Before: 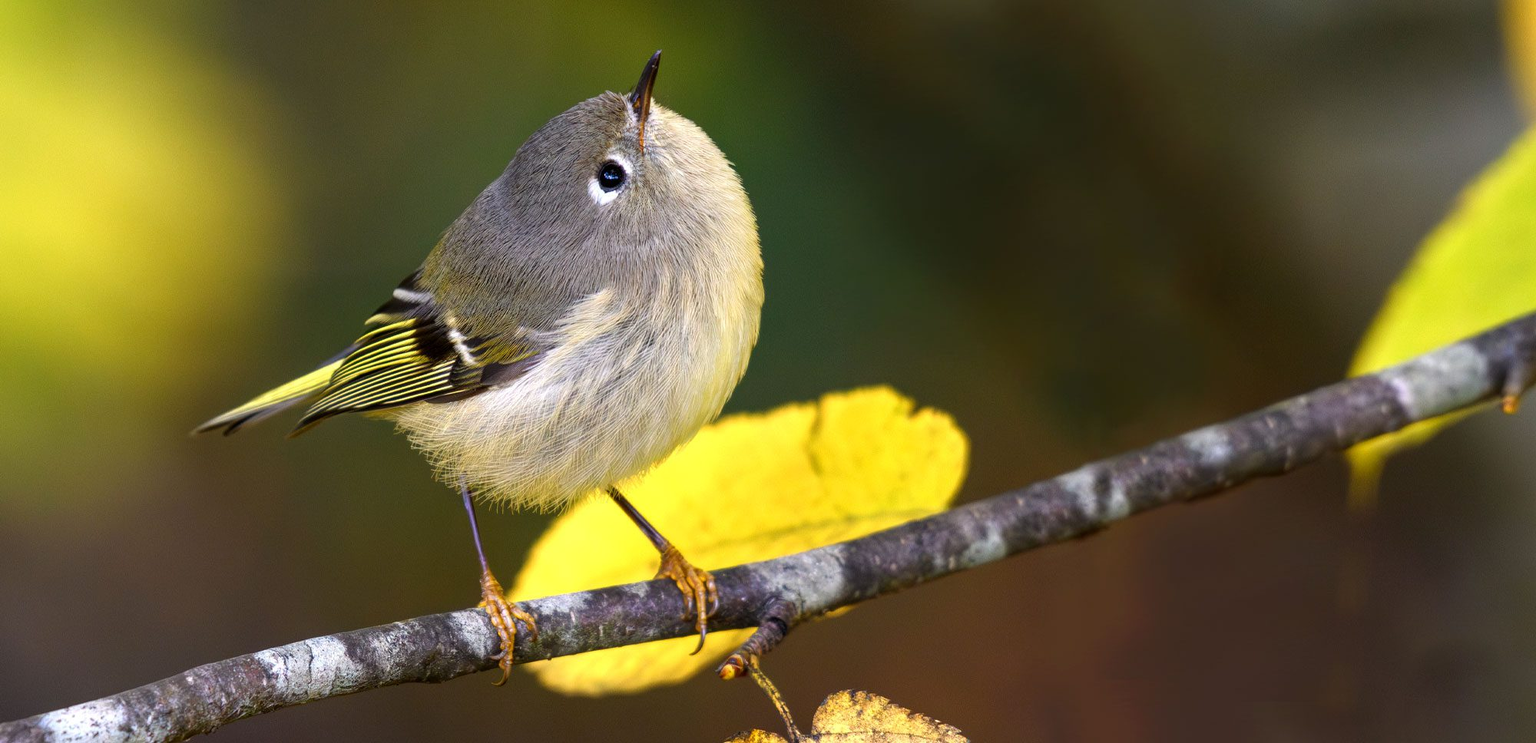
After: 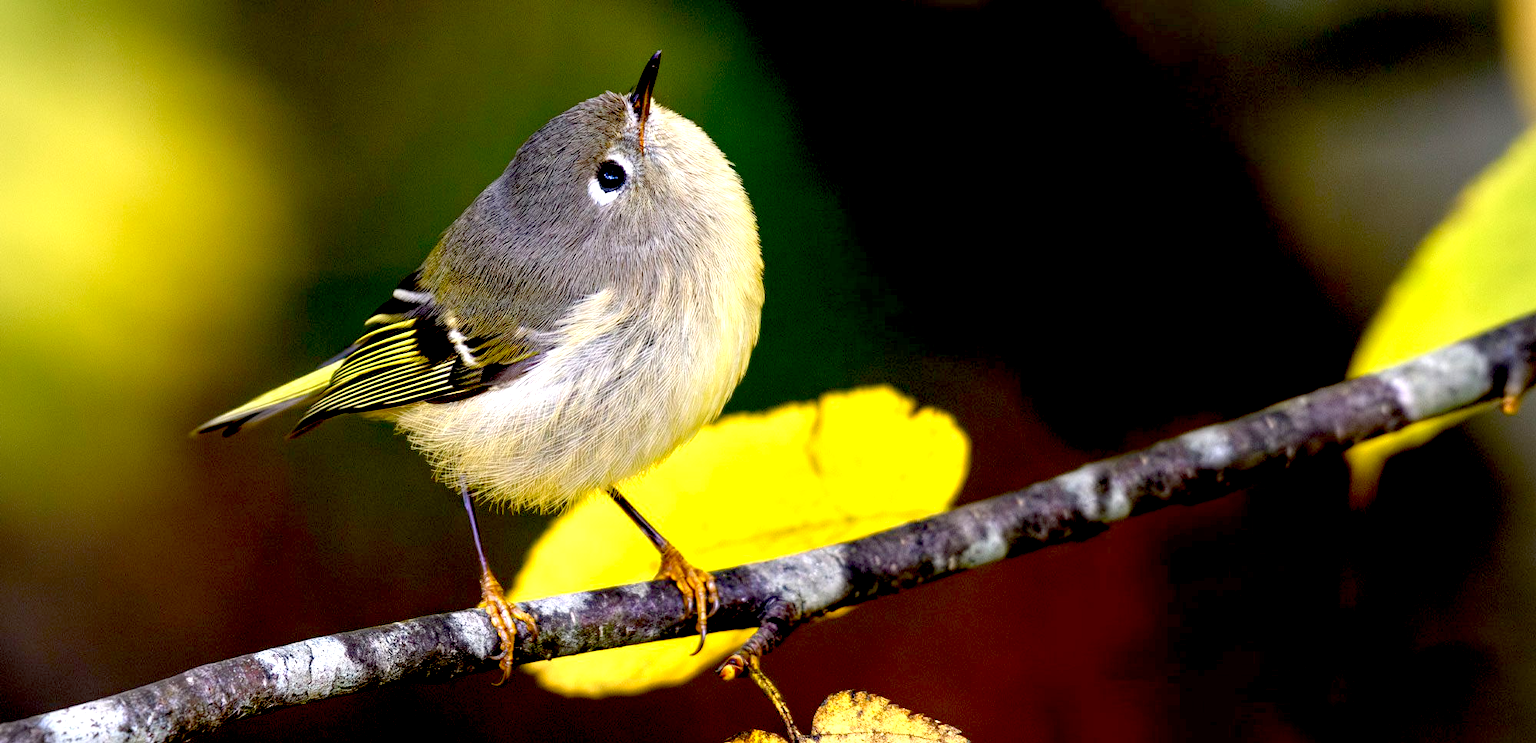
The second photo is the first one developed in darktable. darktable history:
exposure: black level correction 0.04, exposure 0.5 EV, compensate highlight preservation false
vignetting: fall-off radius 81.94%
